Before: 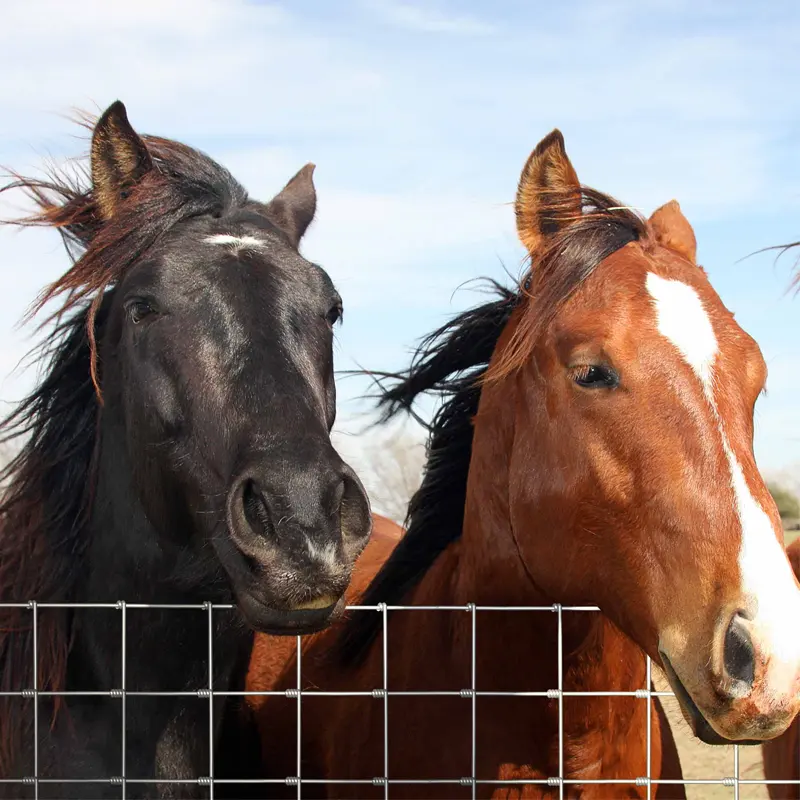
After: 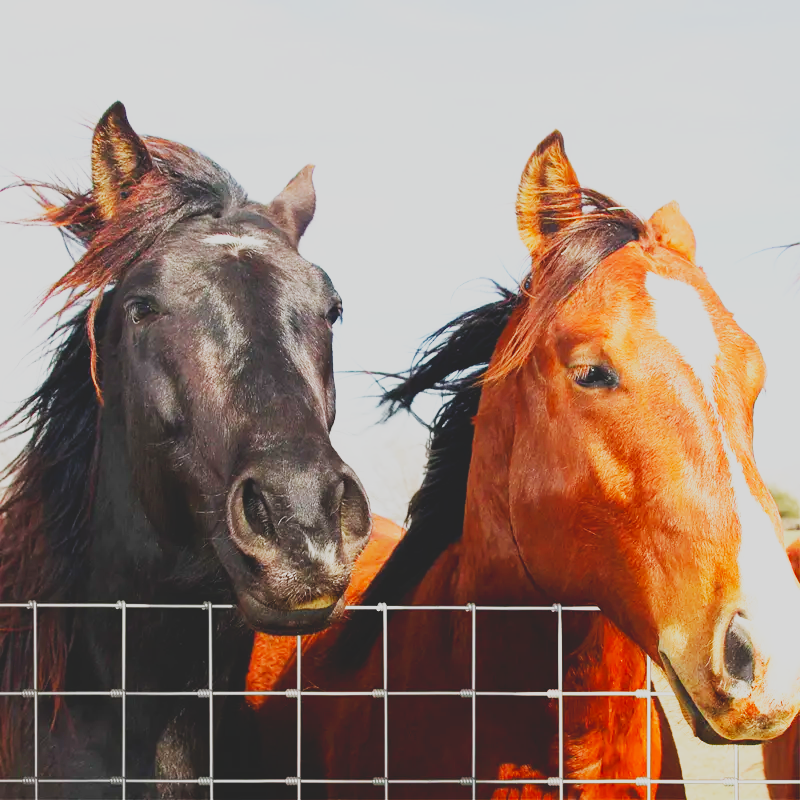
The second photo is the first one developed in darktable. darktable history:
contrast brightness saturation: contrast -0.28
base curve: curves: ch0 [(0, 0) (0.007, 0.004) (0.027, 0.03) (0.046, 0.07) (0.207, 0.54) (0.442, 0.872) (0.673, 0.972) (1, 1)], preserve colors none
